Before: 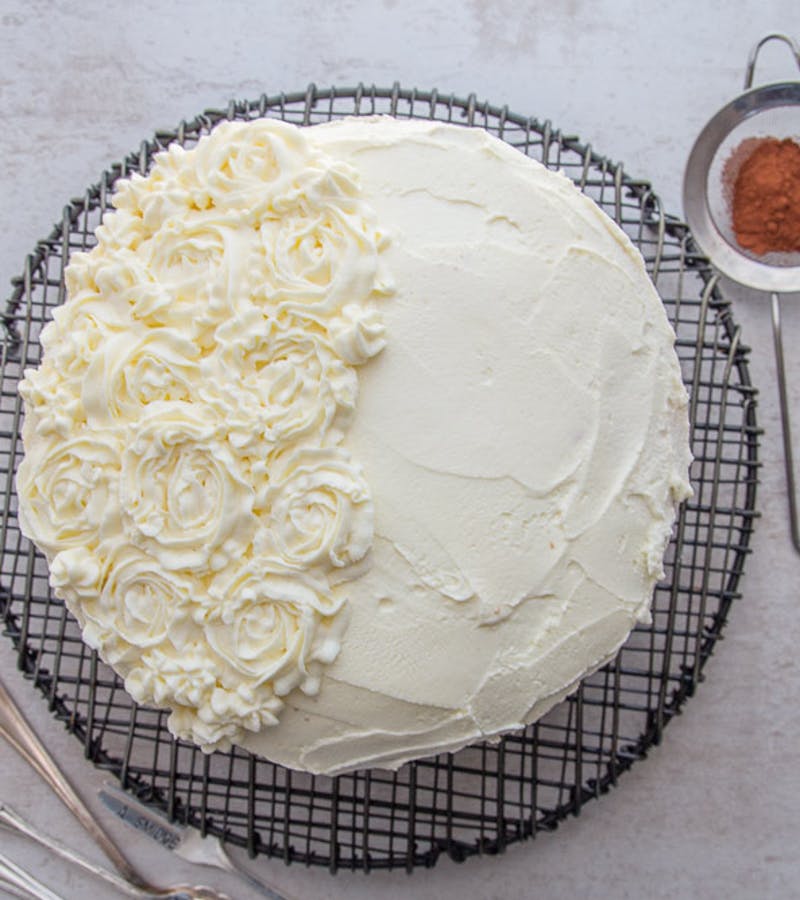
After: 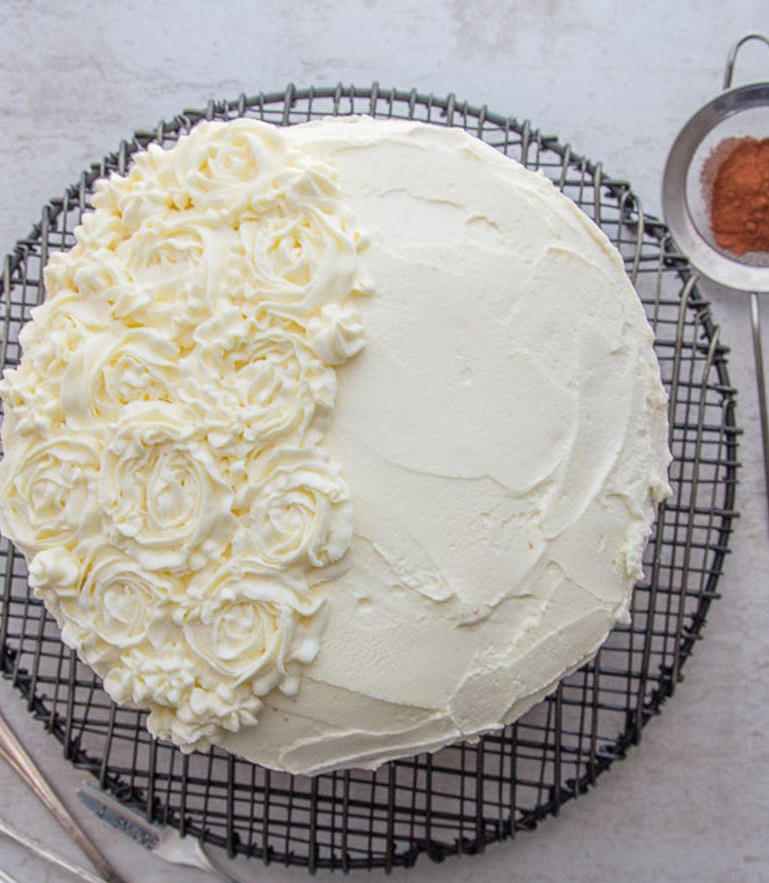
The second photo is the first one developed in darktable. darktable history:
crop and rotate: left 2.707%, right 1.077%, bottom 1.829%
